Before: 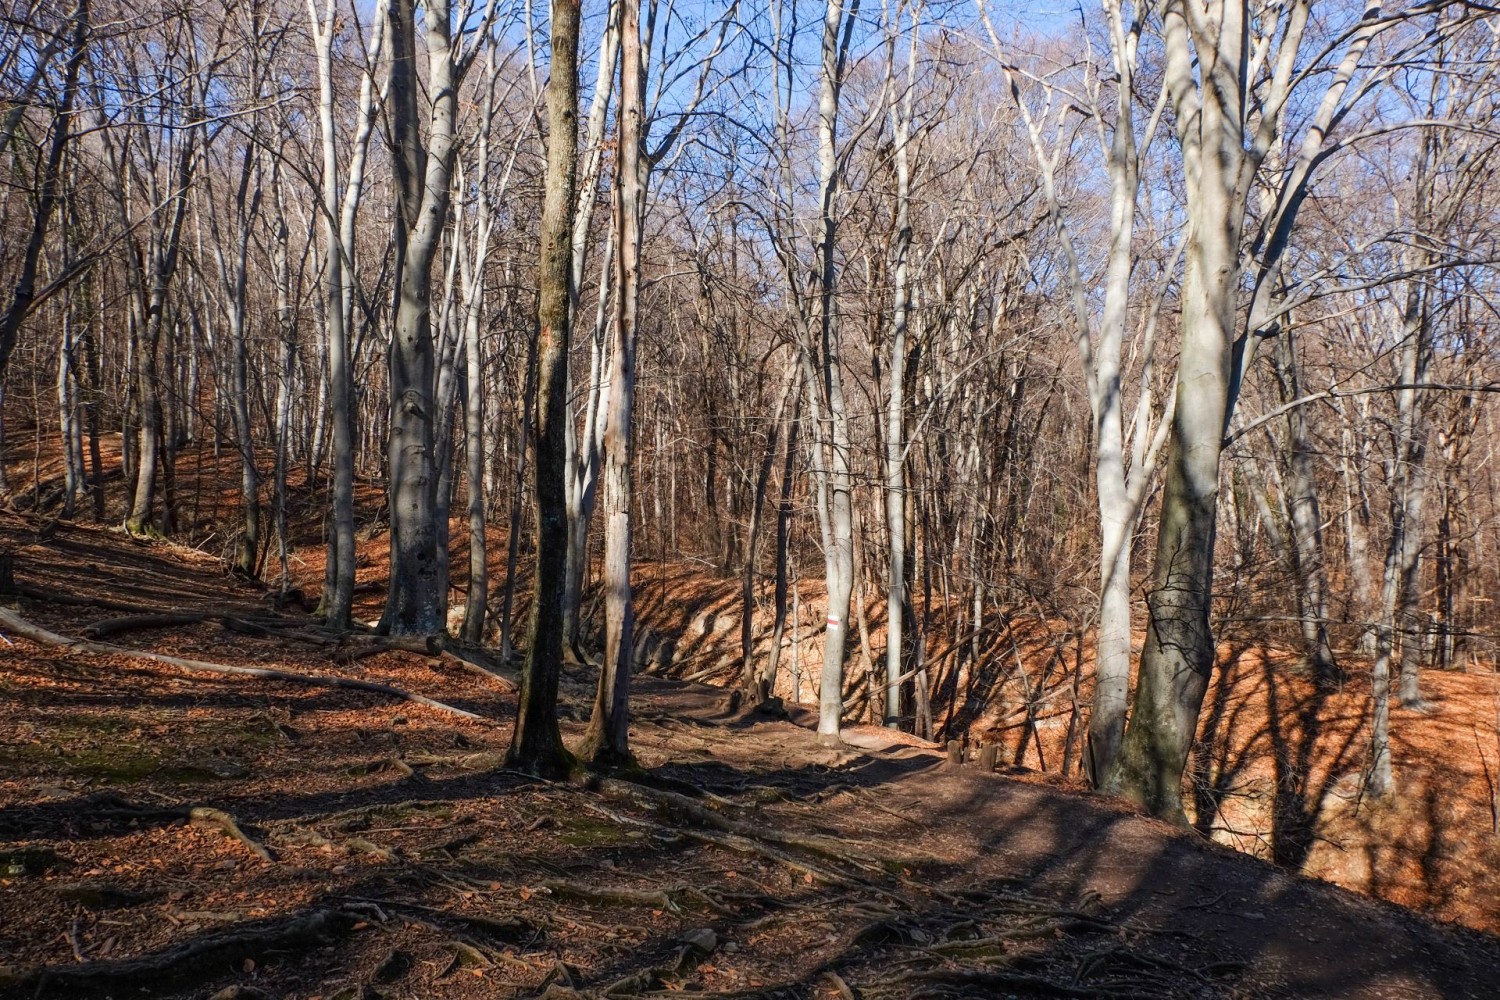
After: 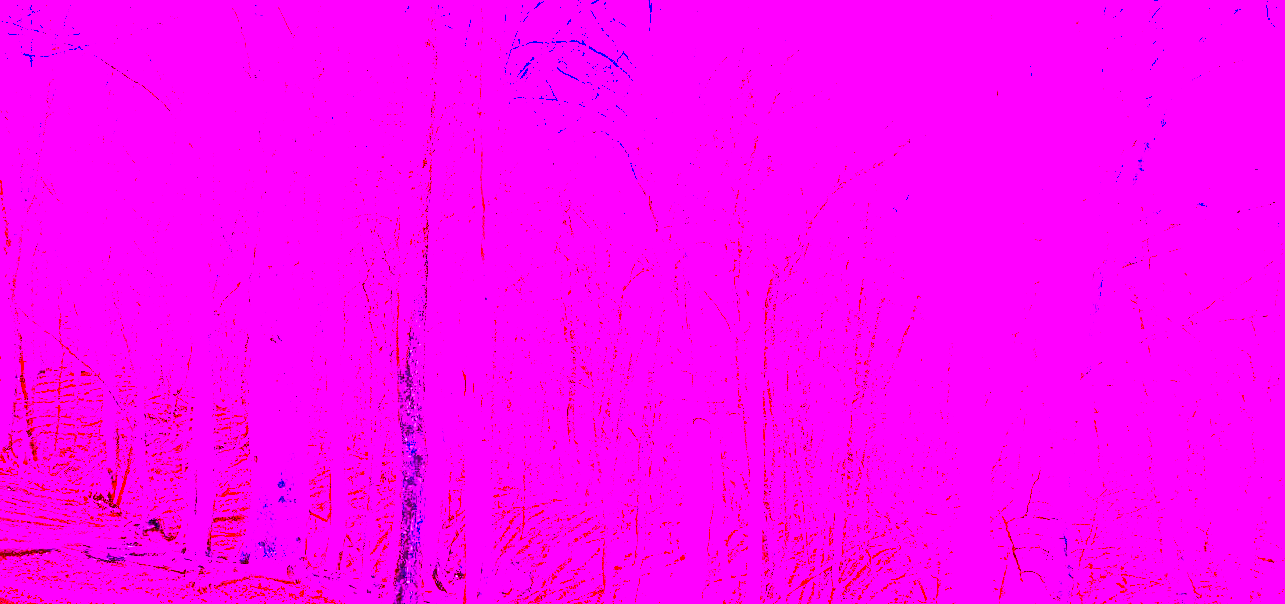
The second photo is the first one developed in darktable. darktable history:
exposure: black level correction 0.016, exposure 1.774 EV, compensate highlight preservation false
white balance: red 8, blue 8
contrast brightness saturation: contrast 0.03, brightness 0.06, saturation 0.13
tone equalizer: -8 EV -0.417 EV, -7 EV -0.389 EV, -6 EV -0.333 EV, -5 EV -0.222 EV, -3 EV 0.222 EV, -2 EV 0.333 EV, -1 EV 0.389 EV, +0 EV 0.417 EV, edges refinement/feathering 500, mask exposure compensation -1.57 EV, preserve details no
crop and rotate: left 9.345%, top 7.22%, right 4.982%, bottom 32.331%
sharpen: on, module defaults
contrast equalizer: y [[0.5, 0.5, 0.544, 0.569, 0.5, 0.5], [0.5 ×6], [0.5 ×6], [0 ×6], [0 ×6]]
